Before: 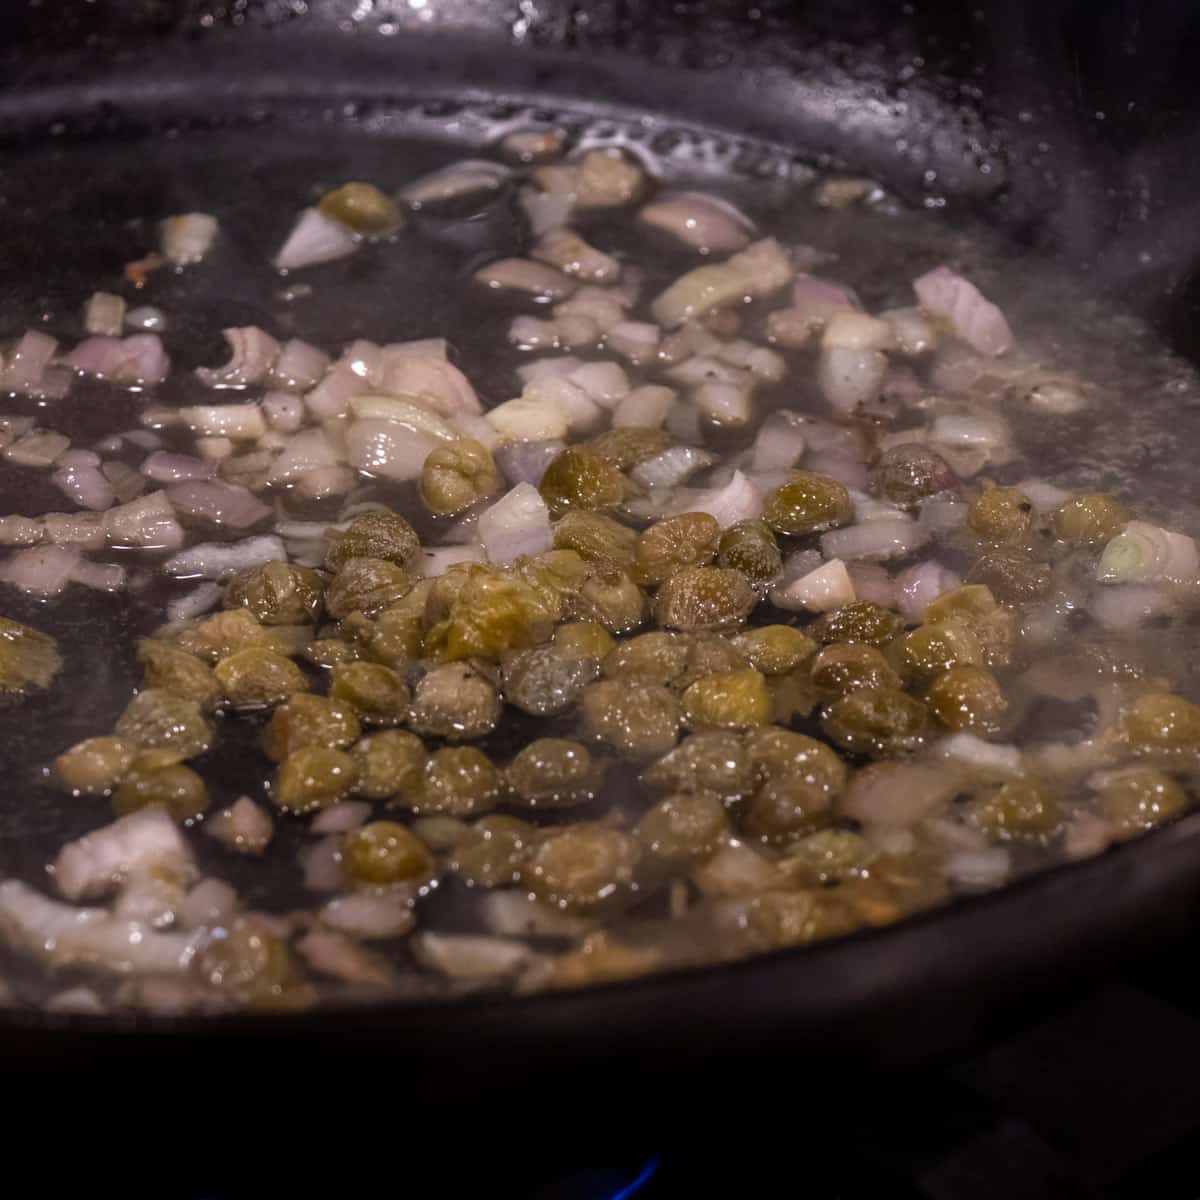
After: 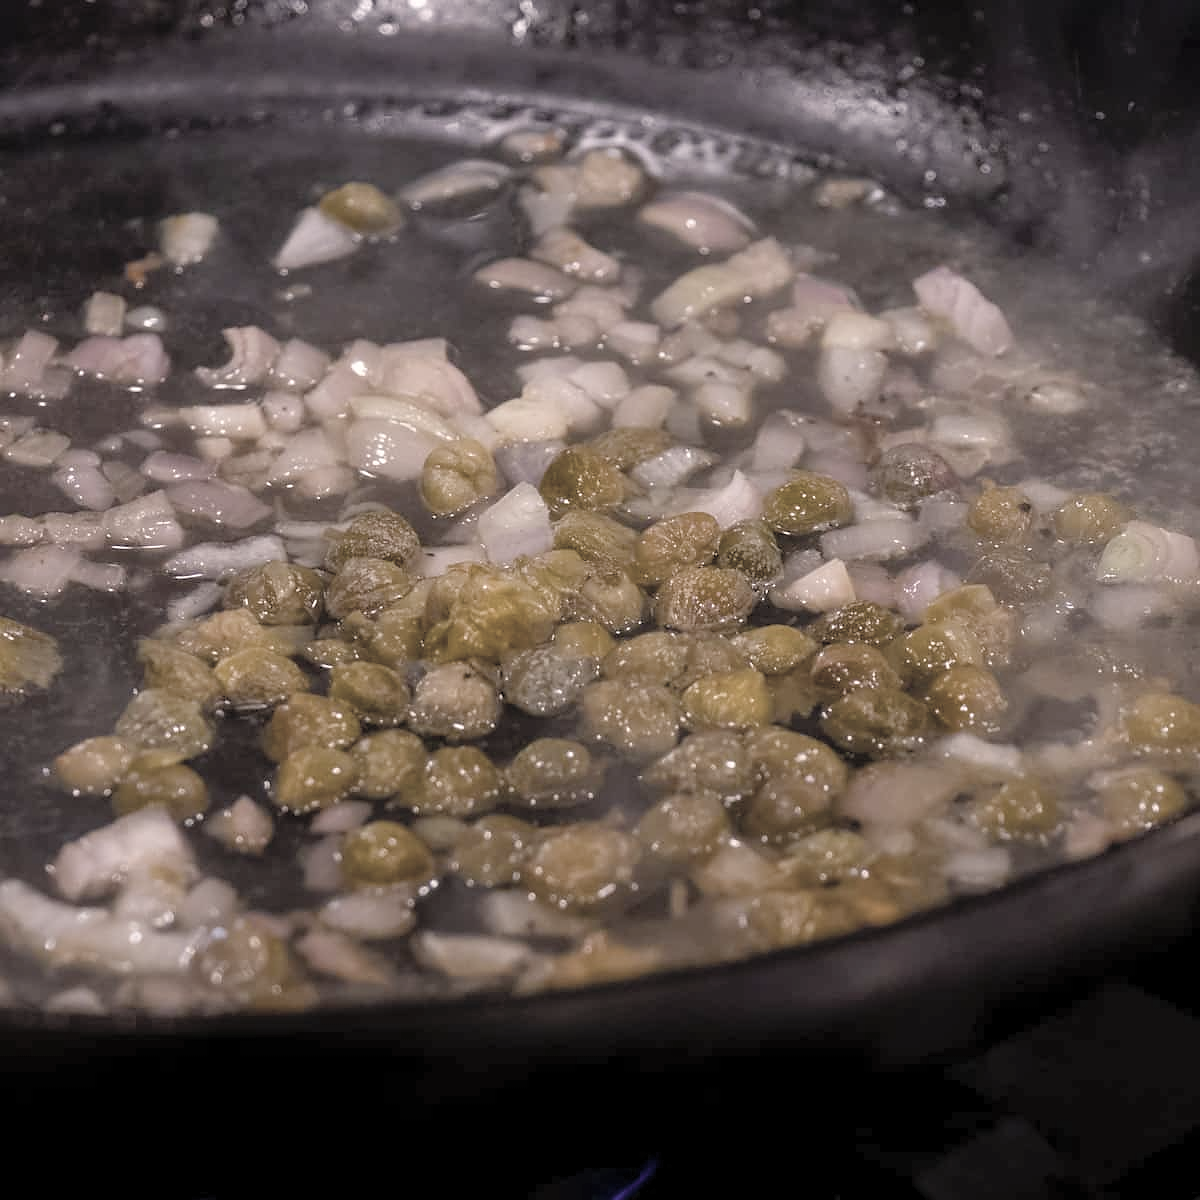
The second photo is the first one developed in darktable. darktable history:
color balance rgb: highlights gain › chroma 1.74%, highlights gain › hue 56.79°, perceptual saturation grading › global saturation 20%, perceptual saturation grading › highlights -24.736%, perceptual saturation grading › shadows 24.109%, global vibrance 20.403%
sharpen: radius 0.976, amount 0.61
contrast brightness saturation: brightness 0.181, saturation -0.496
